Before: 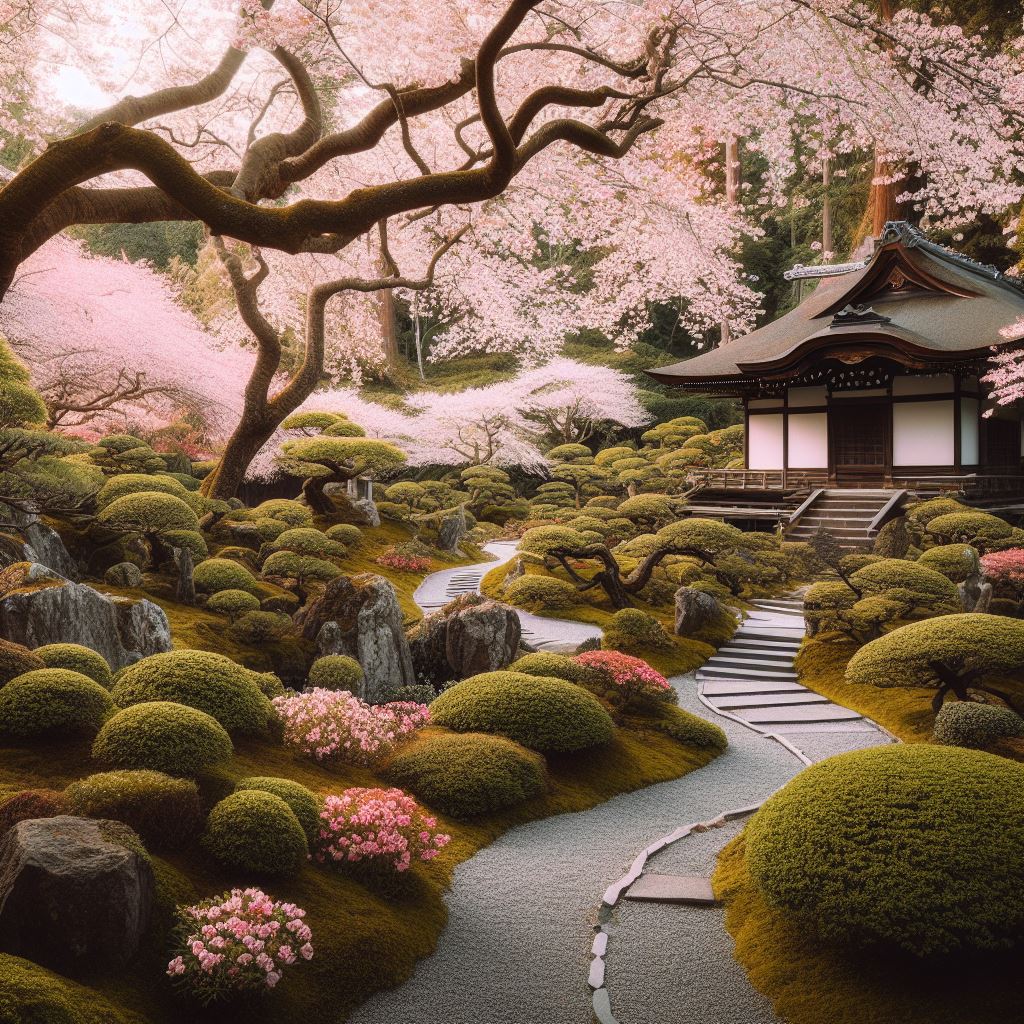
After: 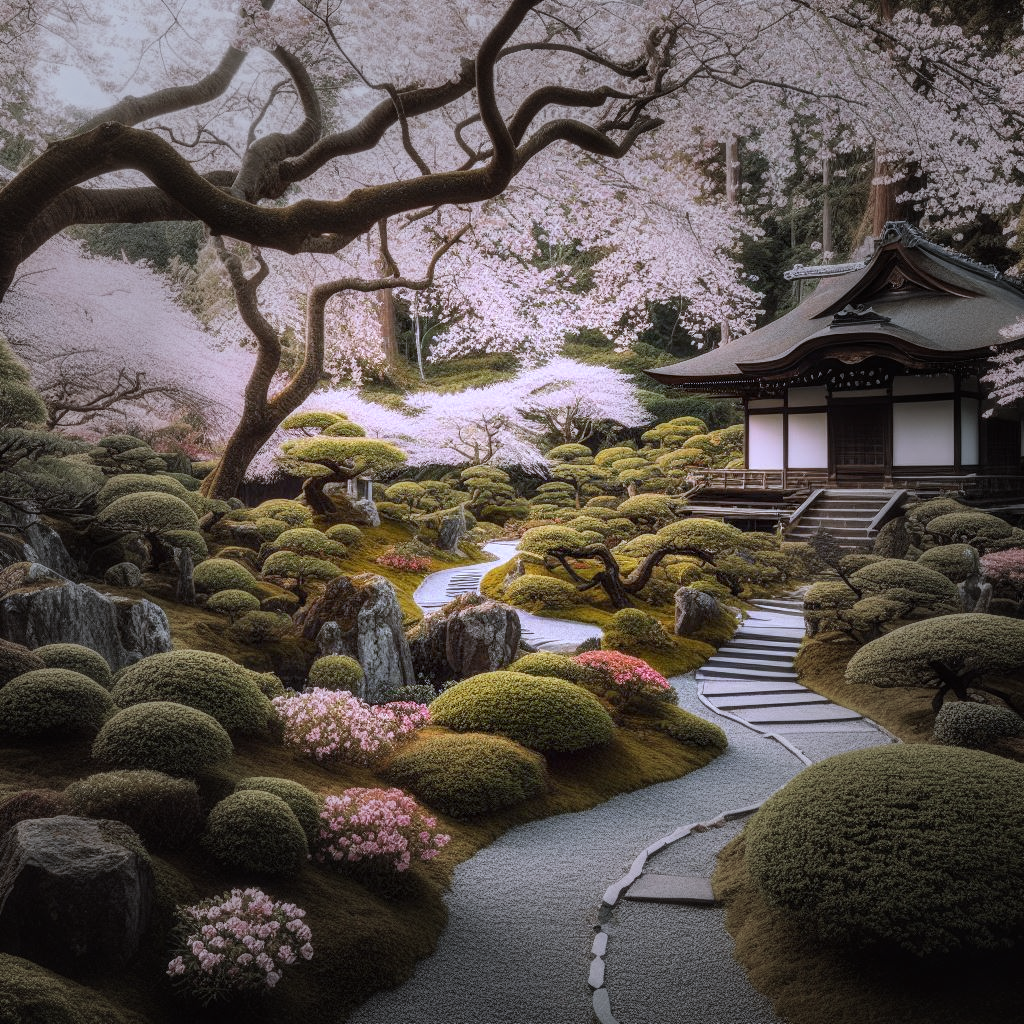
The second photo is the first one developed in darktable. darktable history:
vignetting: fall-off start 40%, fall-off radius 40%
white balance: red 0.948, green 1.02, blue 1.176
local contrast: on, module defaults
